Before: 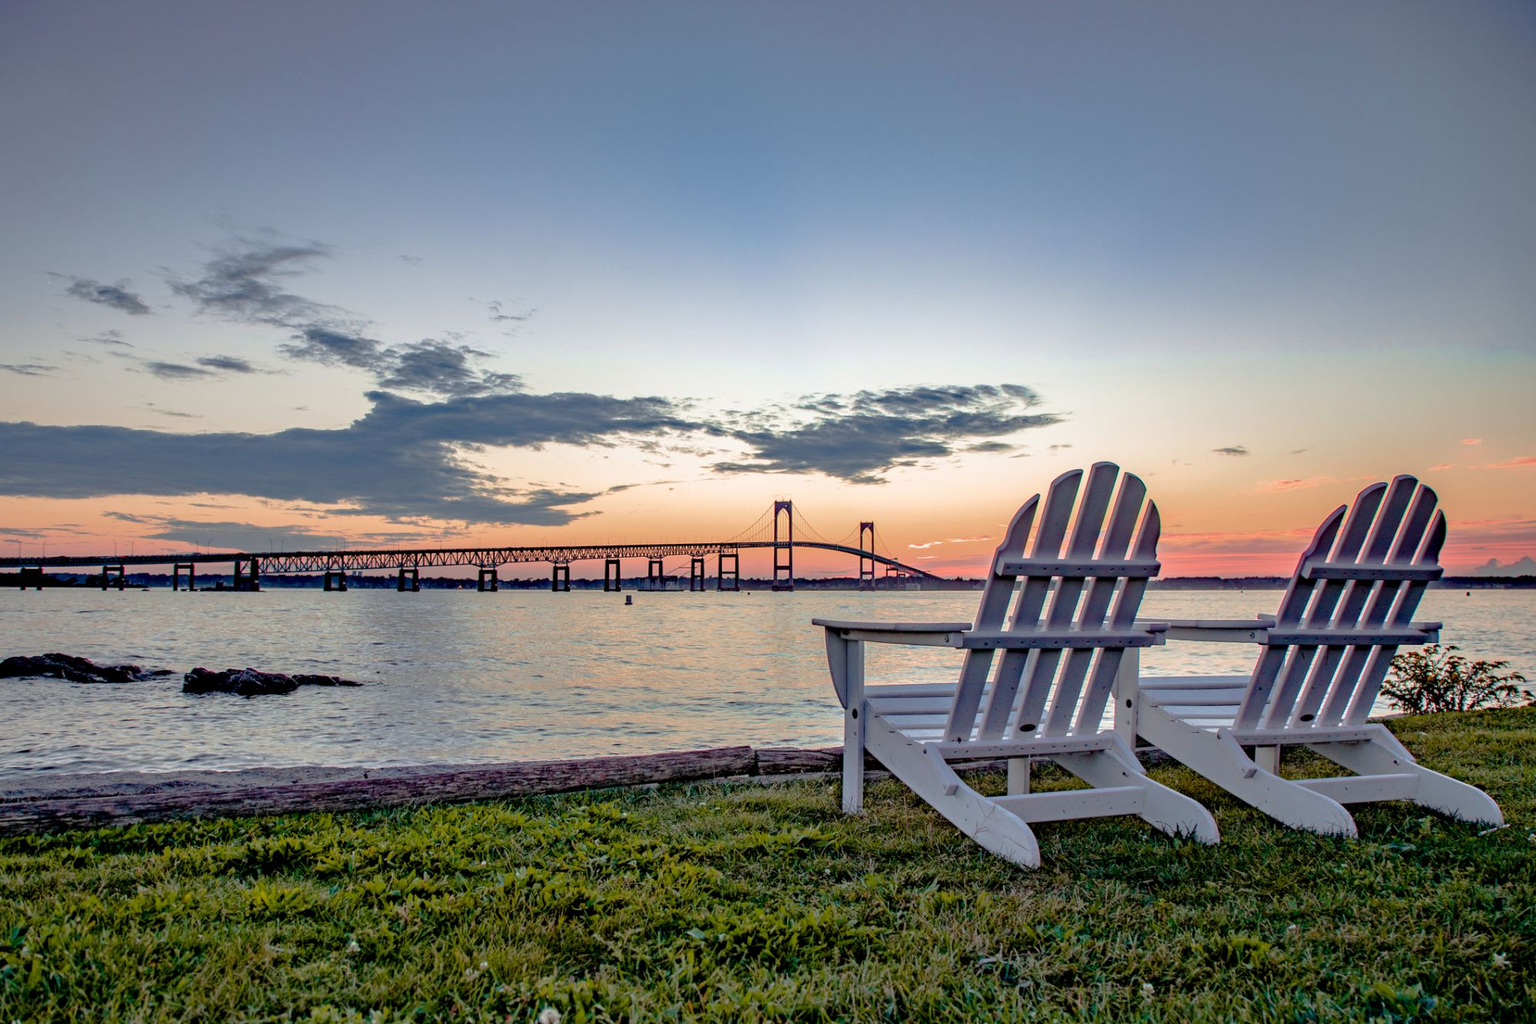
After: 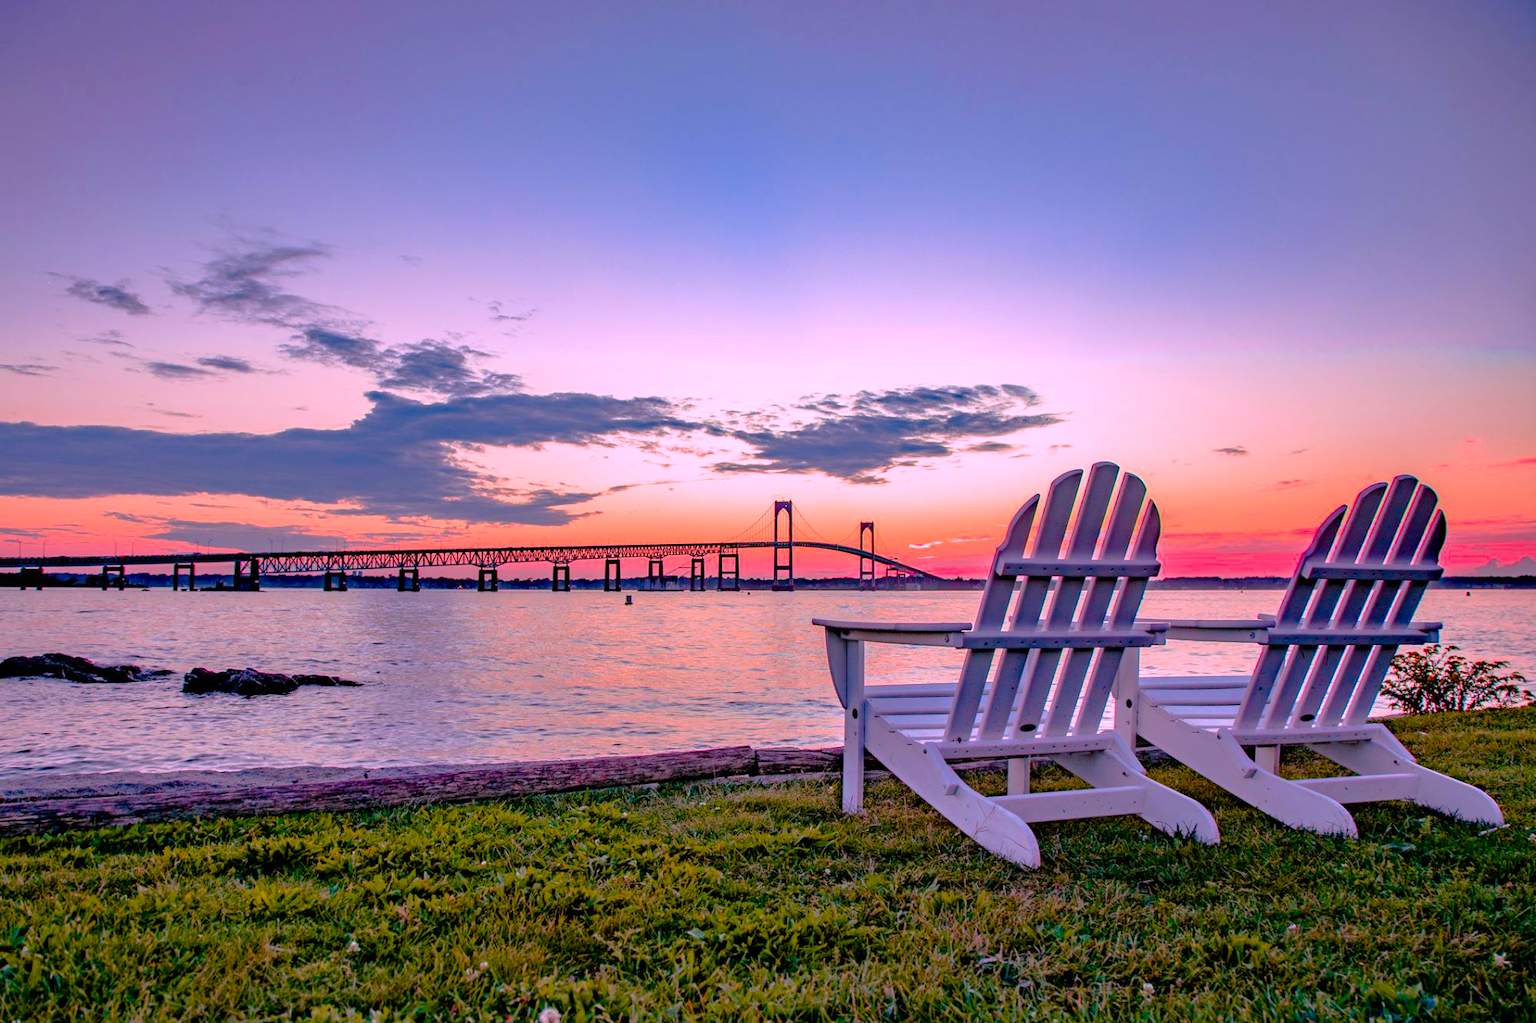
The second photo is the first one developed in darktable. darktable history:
color correction: highlights a* 18.79, highlights b* -11.32, saturation 1.67
